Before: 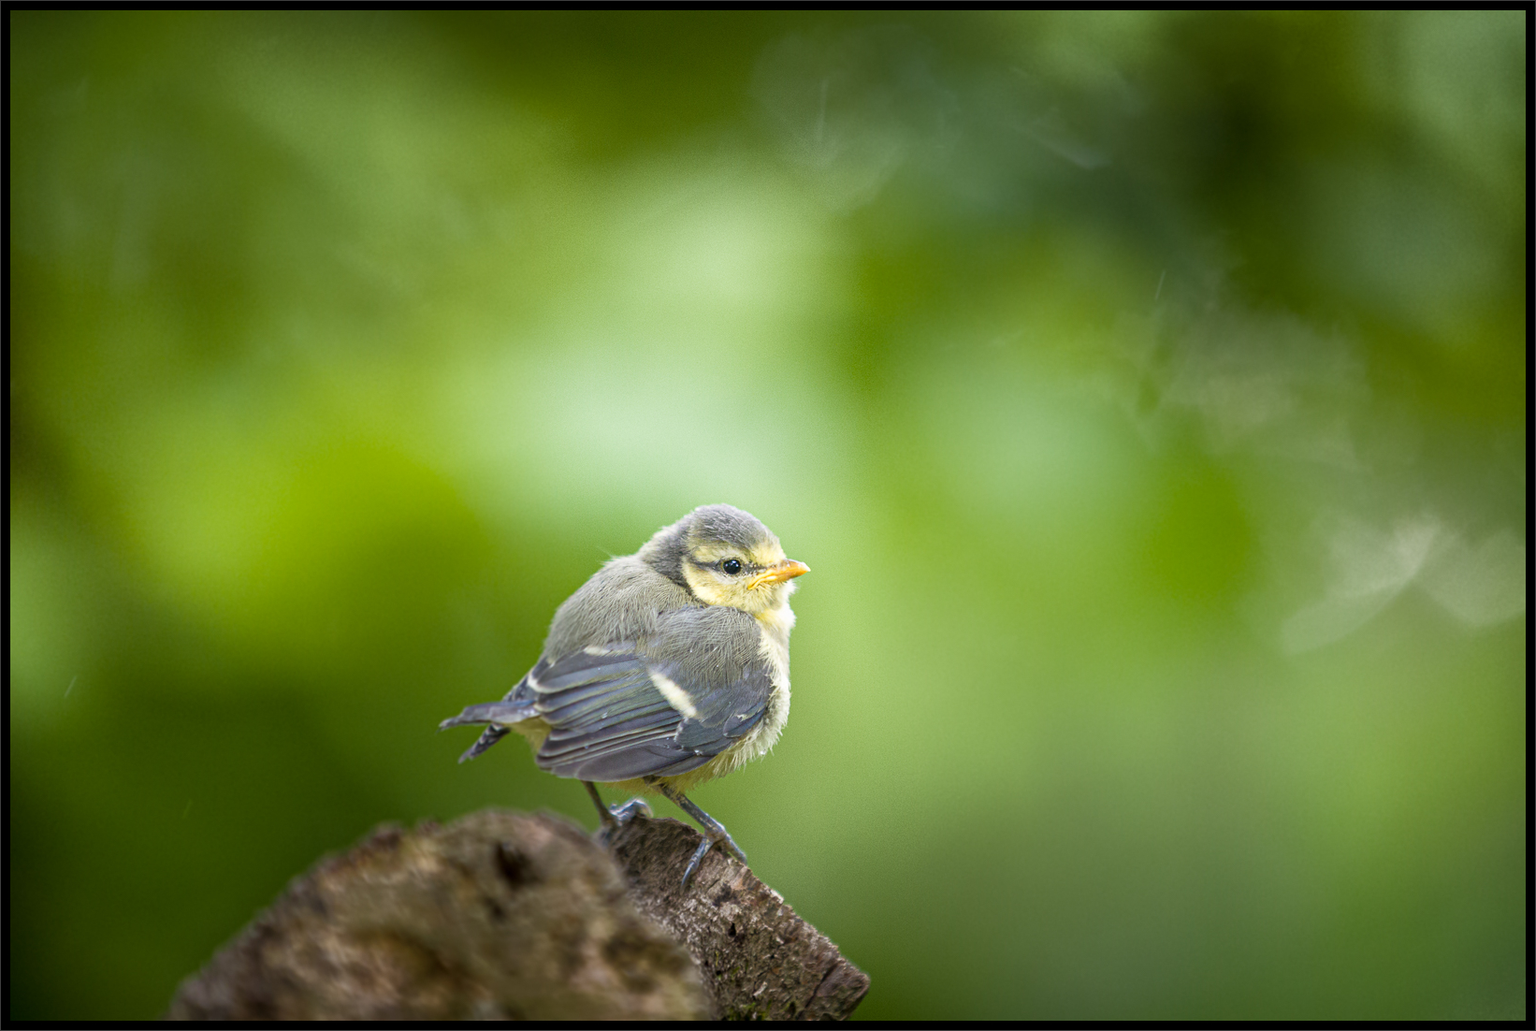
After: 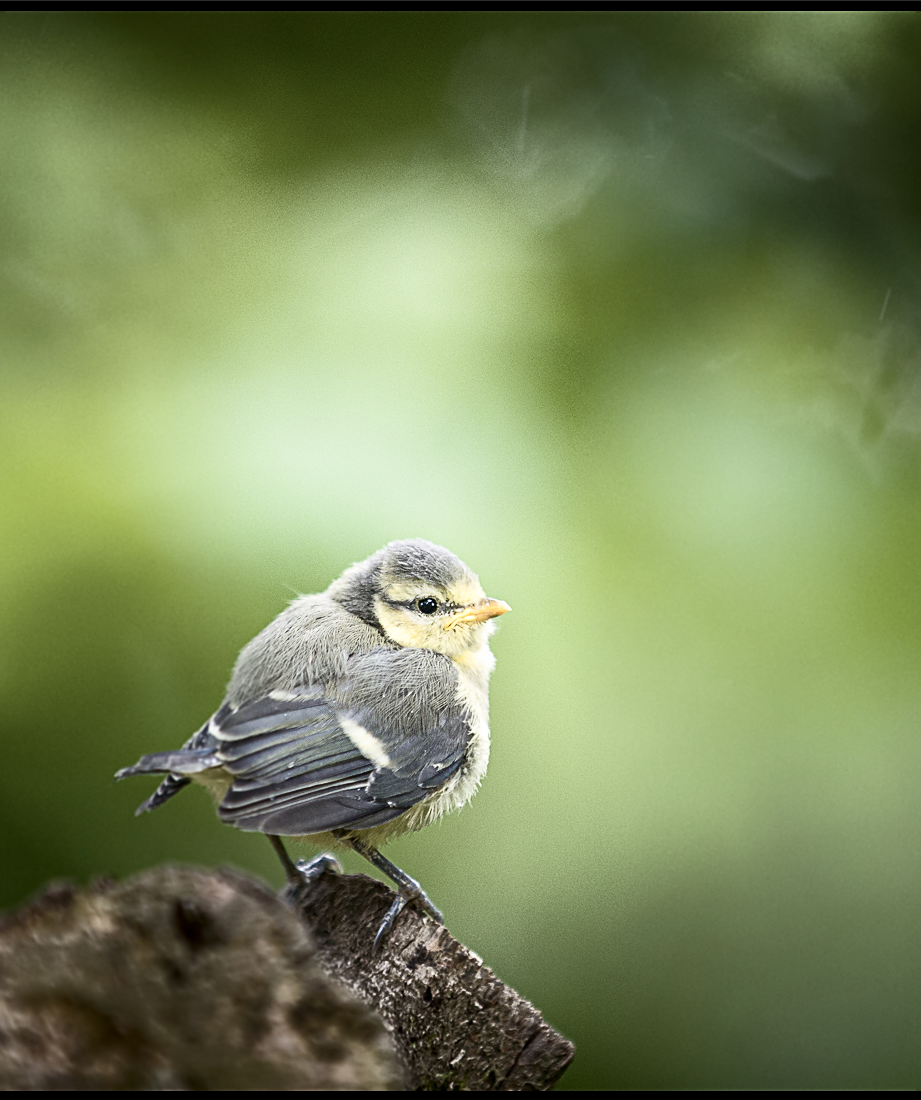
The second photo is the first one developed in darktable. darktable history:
crop: left 21.674%, right 22.086%
contrast brightness saturation: contrast 0.25, saturation -0.31
sharpen: on, module defaults
